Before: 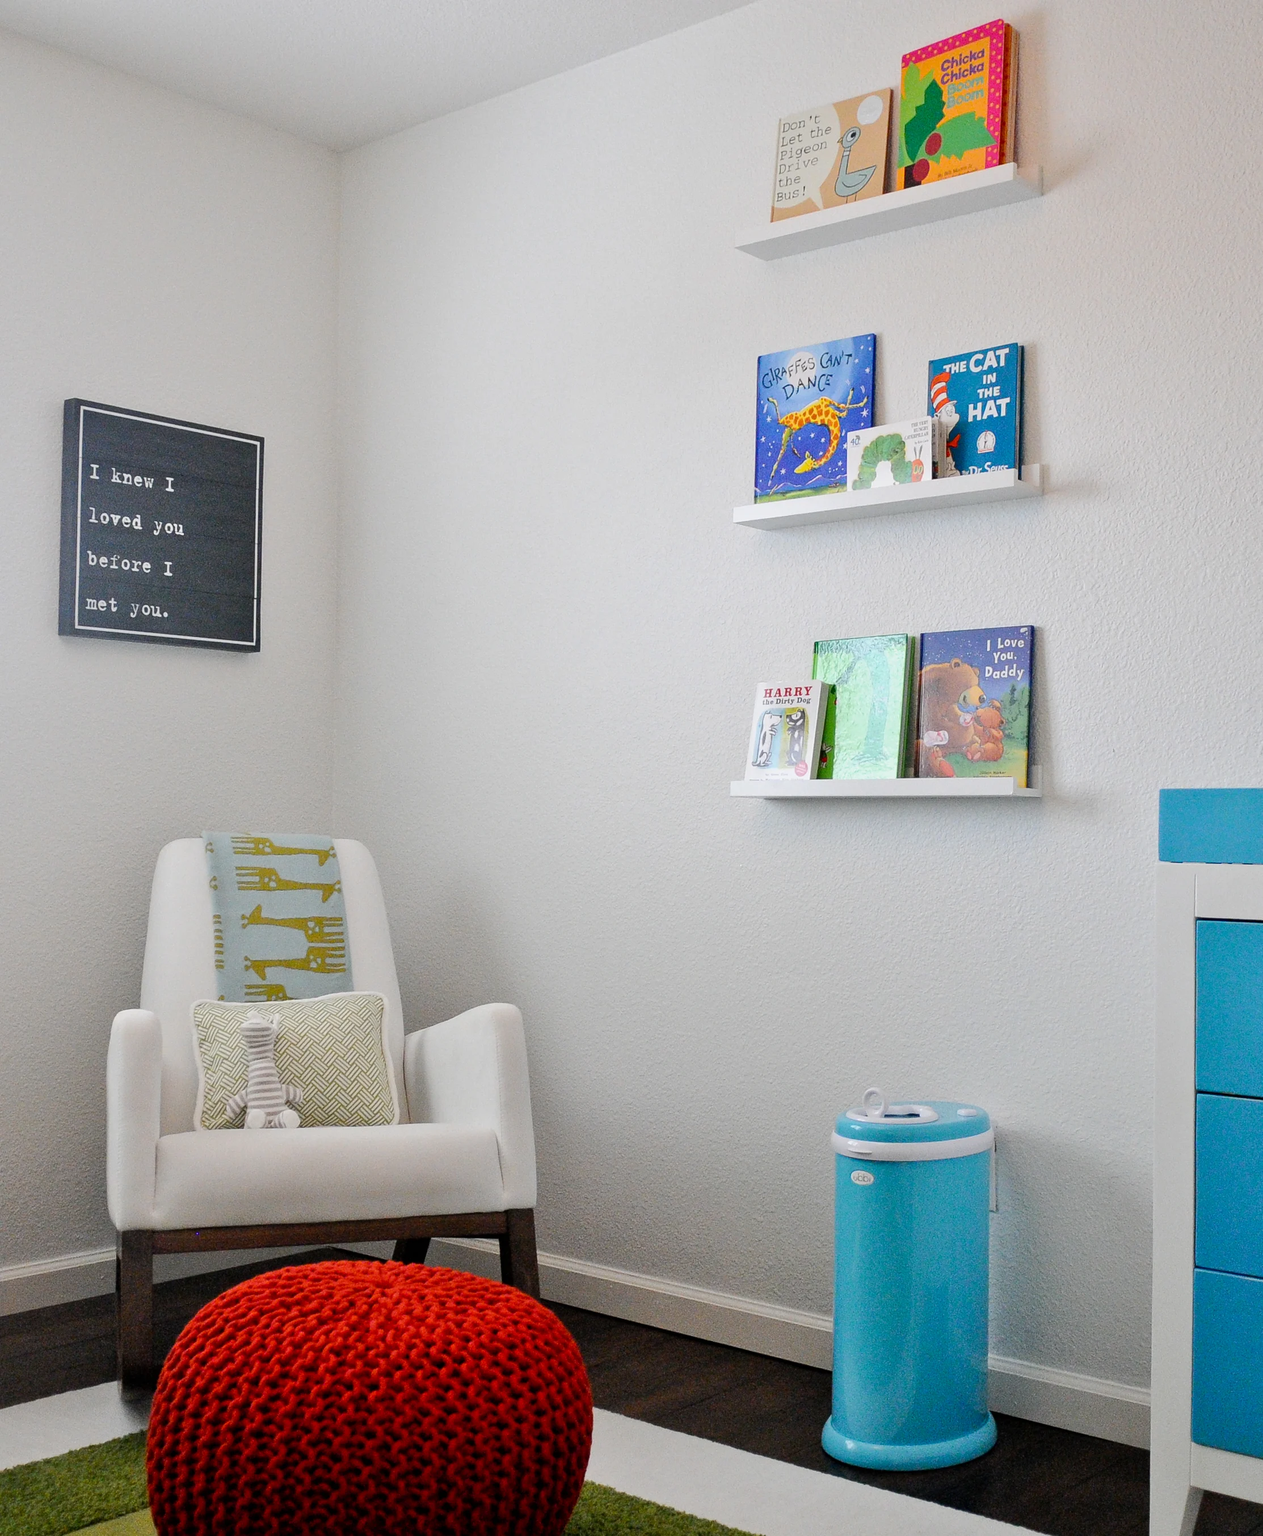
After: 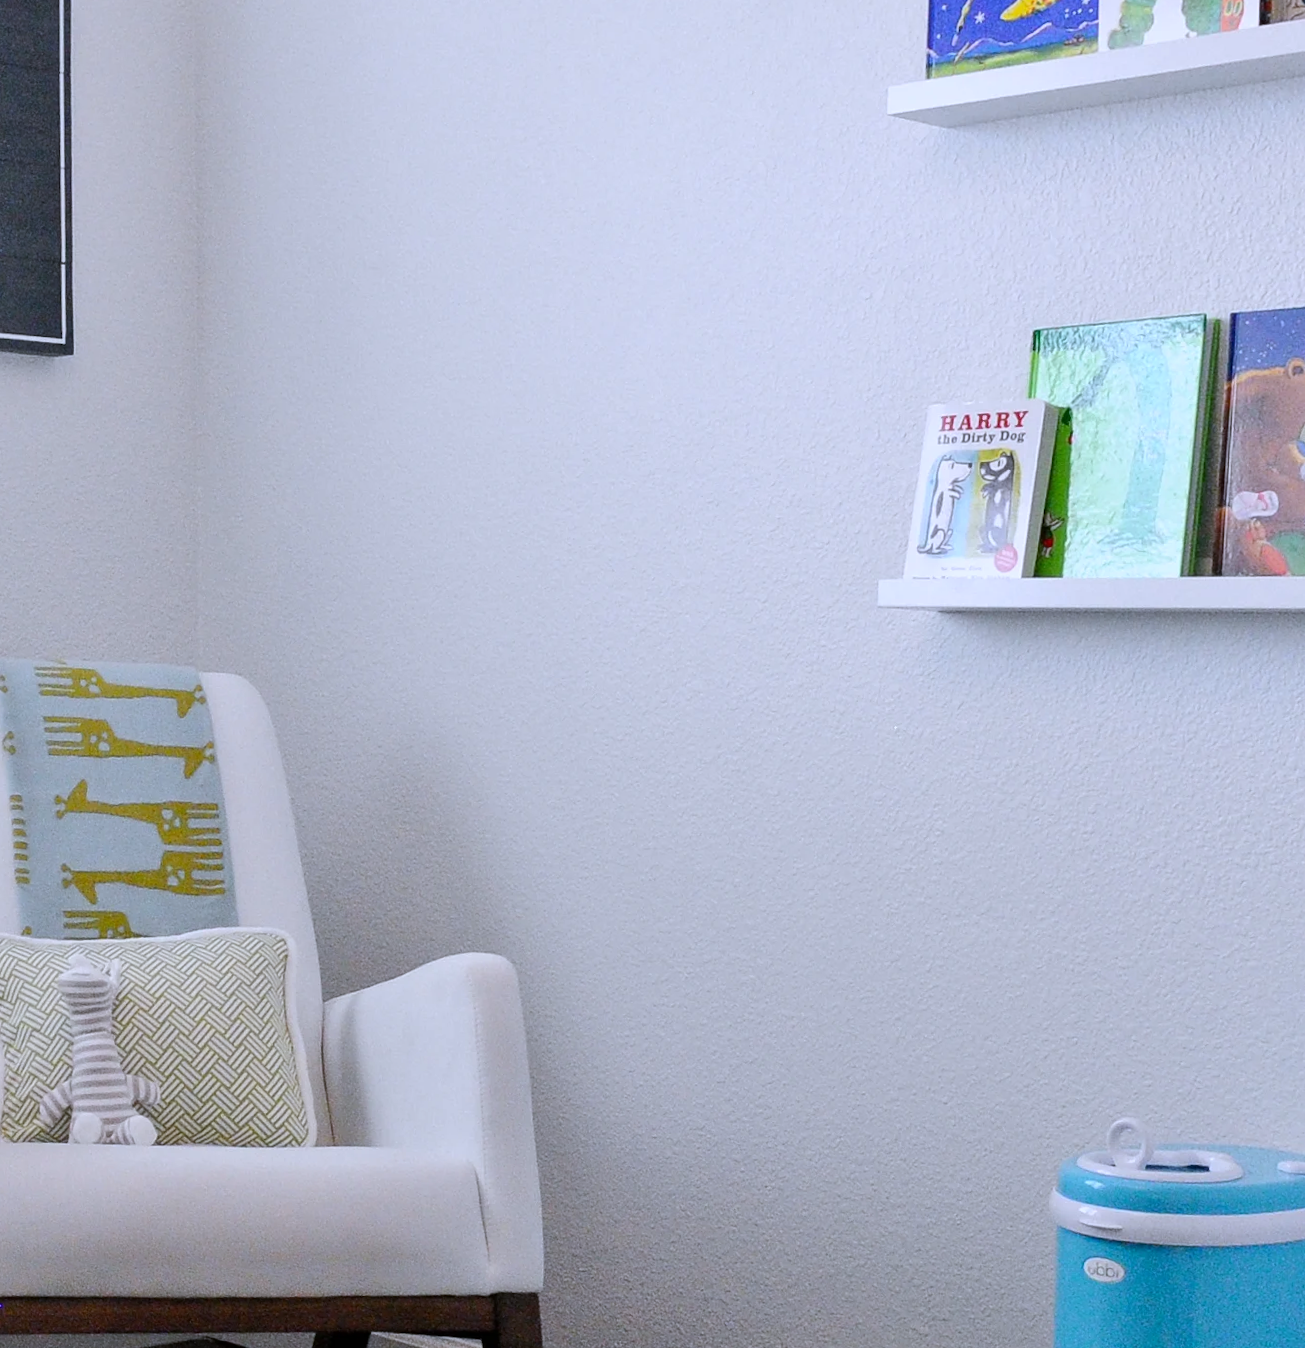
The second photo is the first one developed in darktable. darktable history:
white balance: red 0.967, blue 1.119, emerald 0.756
rotate and perspective: rotation 0.062°, lens shift (vertical) 0.115, lens shift (horizontal) -0.133, crop left 0.047, crop right 0.94, crop top 0.061, crop bottom 0.94
crop: left 13.312%, top 31.28%, right 24.627%, bottom 15.582%
